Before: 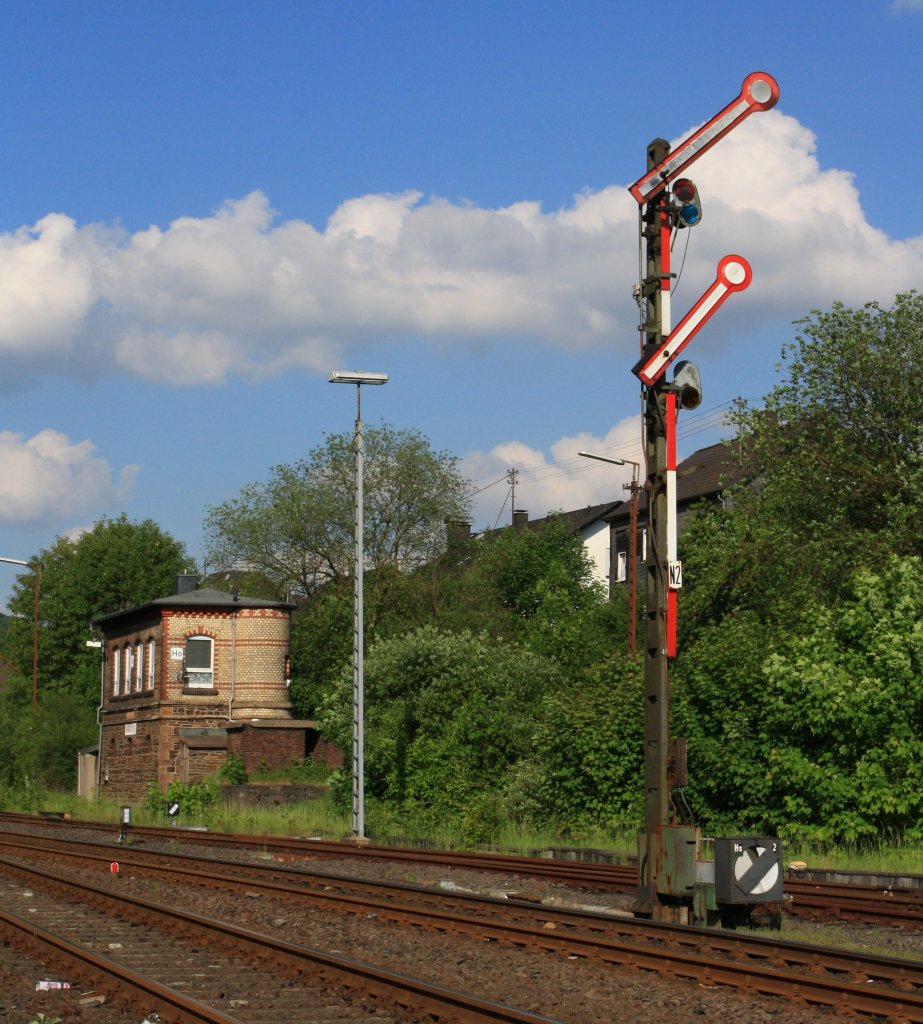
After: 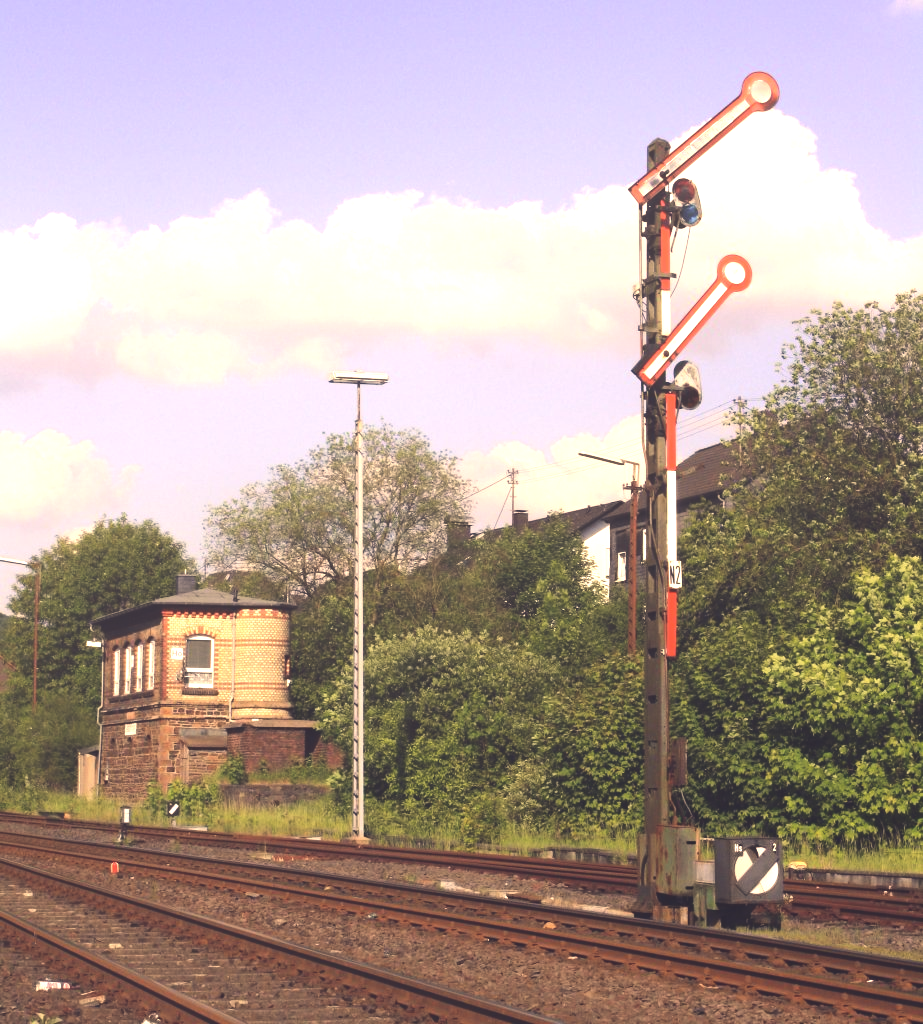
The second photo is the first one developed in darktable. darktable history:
exposure: black level correction -0.006, exposure 1 EV, compensate highlight preservation false
local contrast: detail 69%
color correction: highlights a* 20.18, highlights b* 27.72, shadows a* 3.34, shadows b* -17.62, saturation 0.72
tone equalizer: -8 EV -0.752 EV, -7 EV -0.699 EV, -6 EV -0.599 EV, -5 EV -0.407 EV, -3 EV 0.398 EV, -2 EV 0.6 EV, -1 EV 0.687 EV, +0 EV 0.736 EV, edges refinement/feathering 500, mask exposure compensation -1.57 EV, preserve details no
